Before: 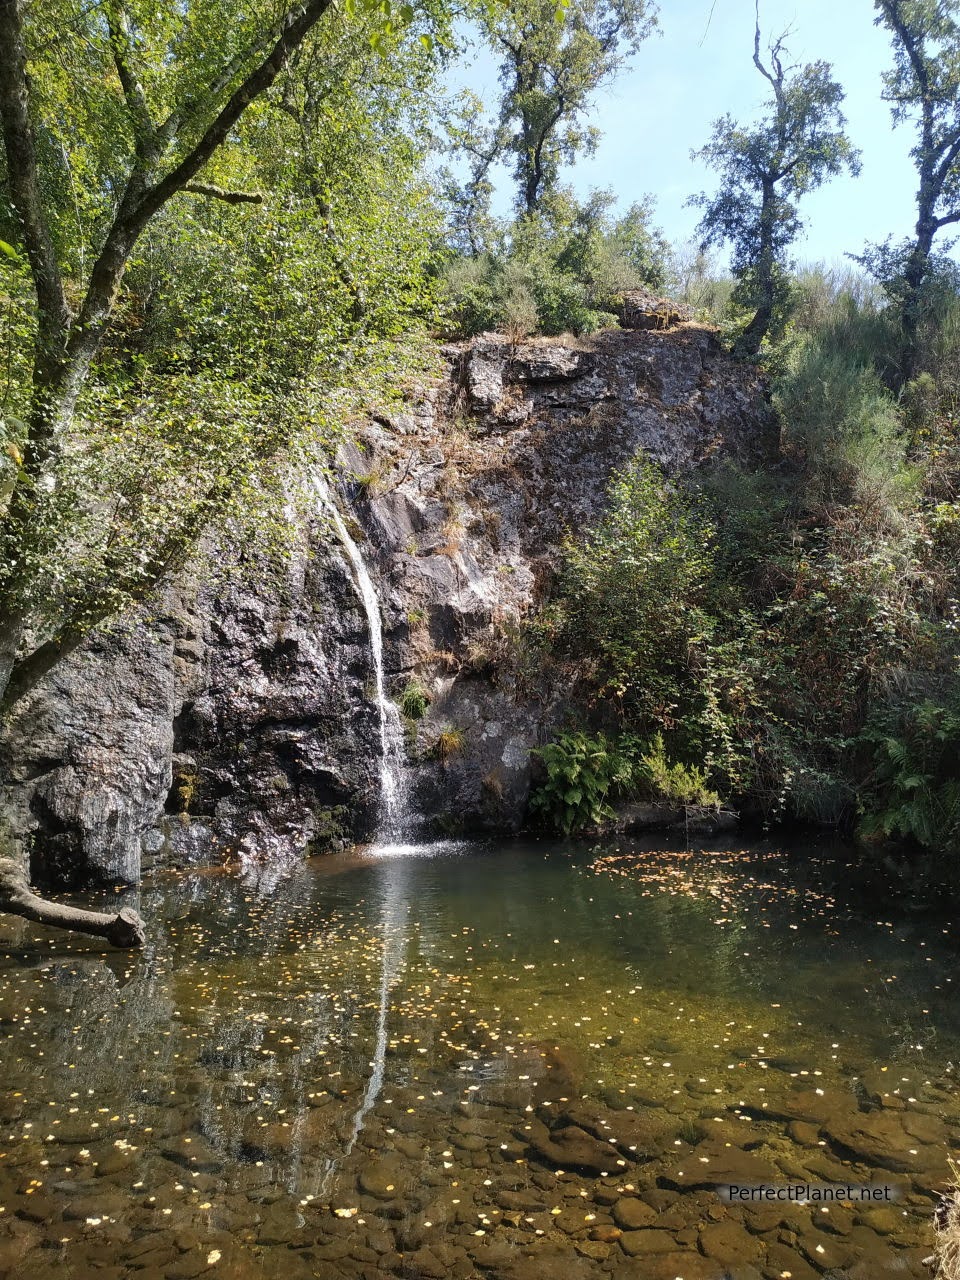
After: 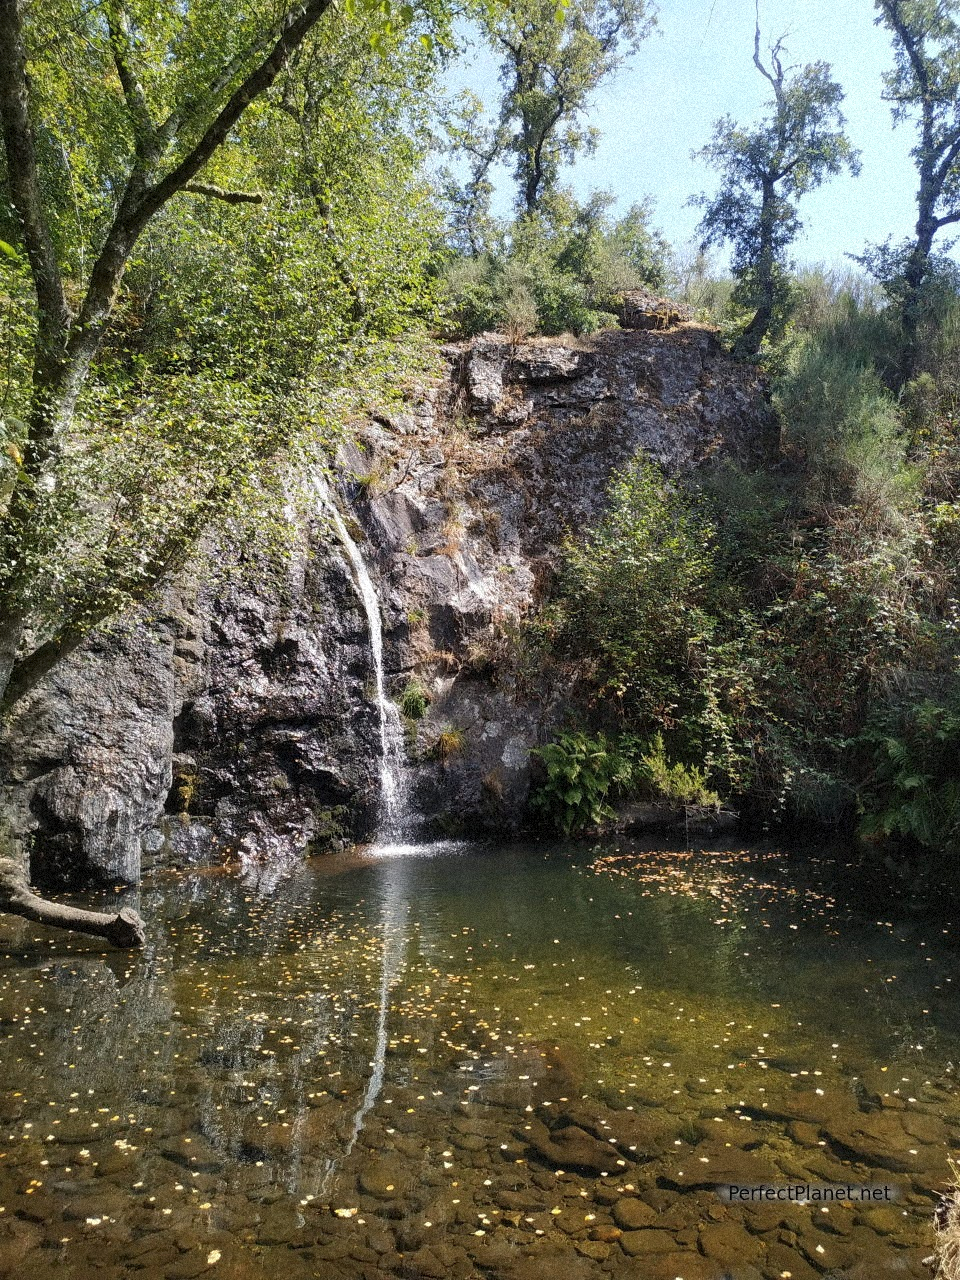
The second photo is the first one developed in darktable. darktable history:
grain: strength 35%, mid-tones bias 0%
shadows and highlights: radius 93.07, shadows -14.46, white point adjustment 0.23, highlights 31.48, compress 48.23%, highlights color adjustment 52.79%, soften with gaussian
